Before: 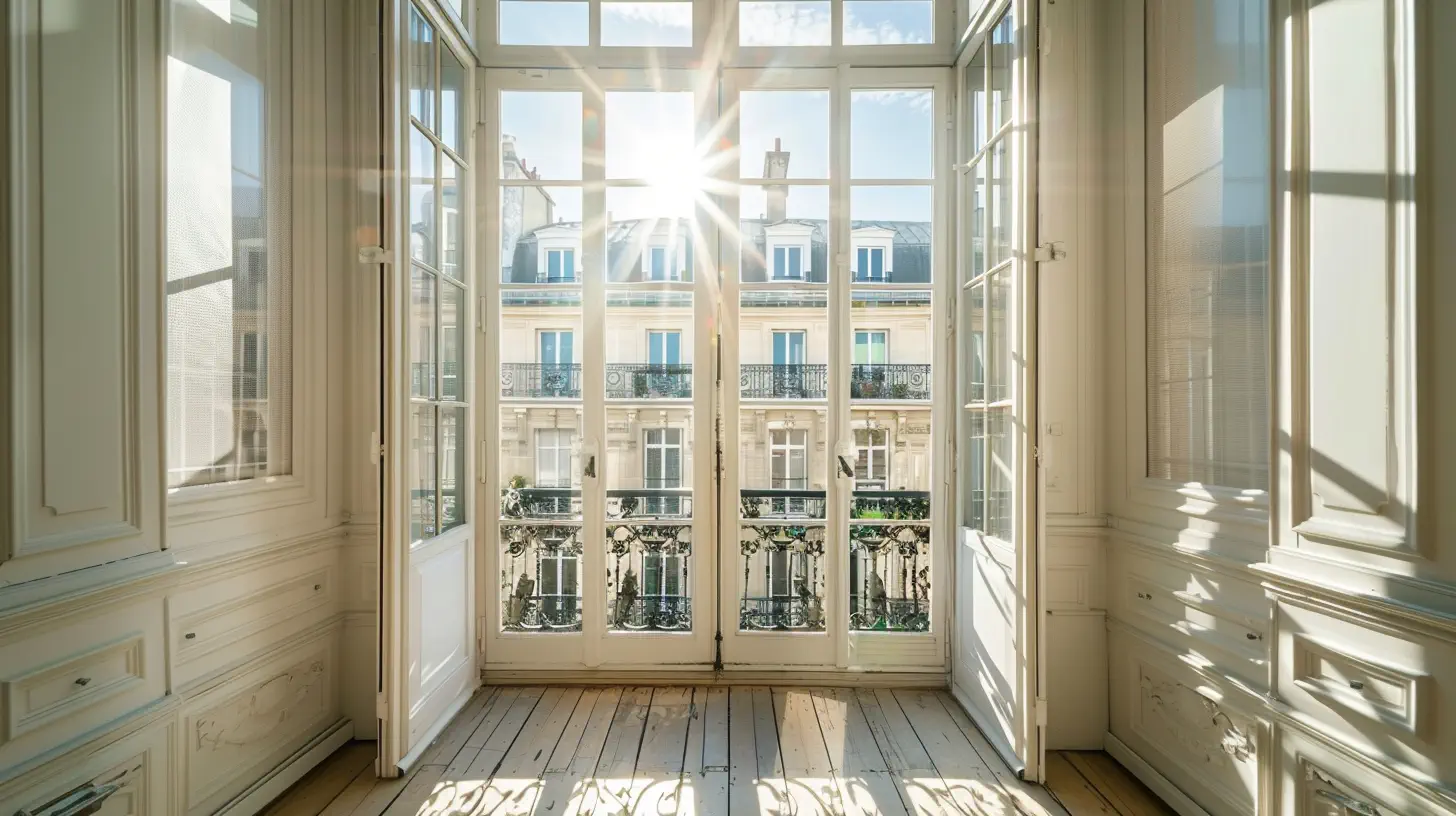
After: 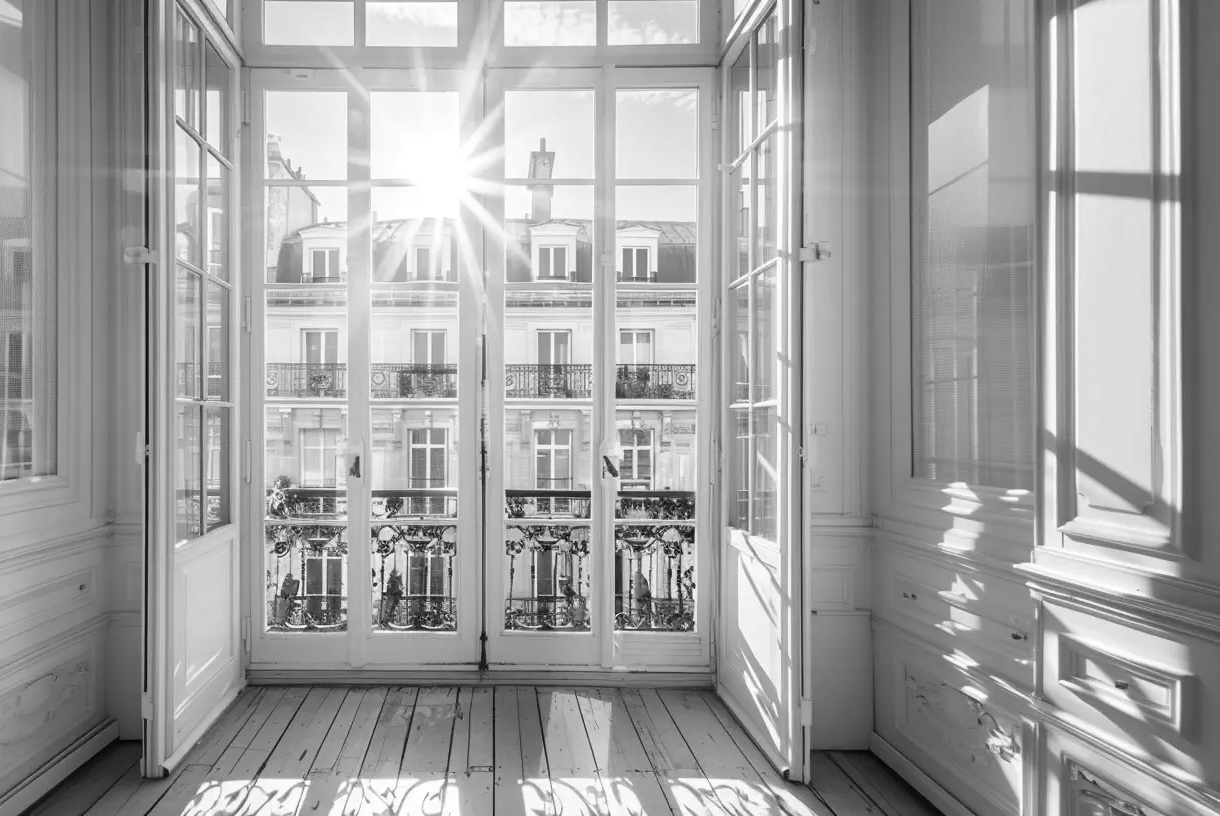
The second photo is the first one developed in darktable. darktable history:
monochrome: on, module defaults
velvia: on, module defaults
crop: left 16.145%
